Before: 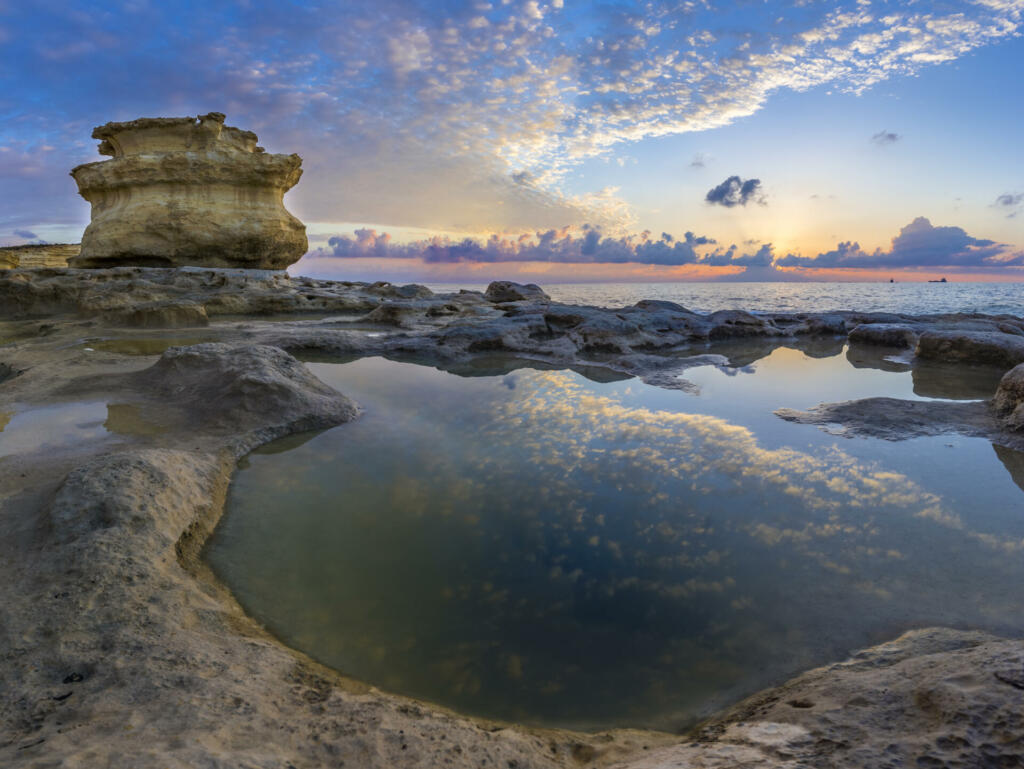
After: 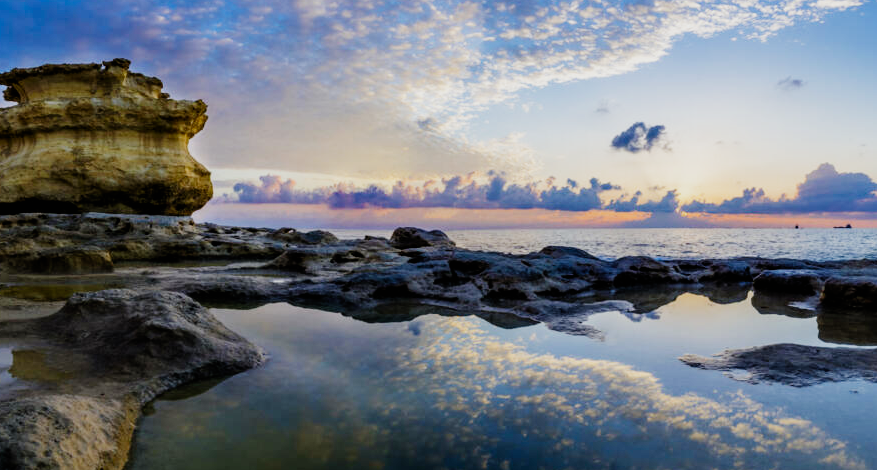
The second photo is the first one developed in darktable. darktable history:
crop and rotate: left 9.366%, top 7.083%, right 4.967%, bottom 31.764%
filmic rgb: black relative exposure -5.04 EV, white relative exposure 4 EV, hardness 2.88, contrast 1.486, preserve chrominance no, color science v4 (2020)
